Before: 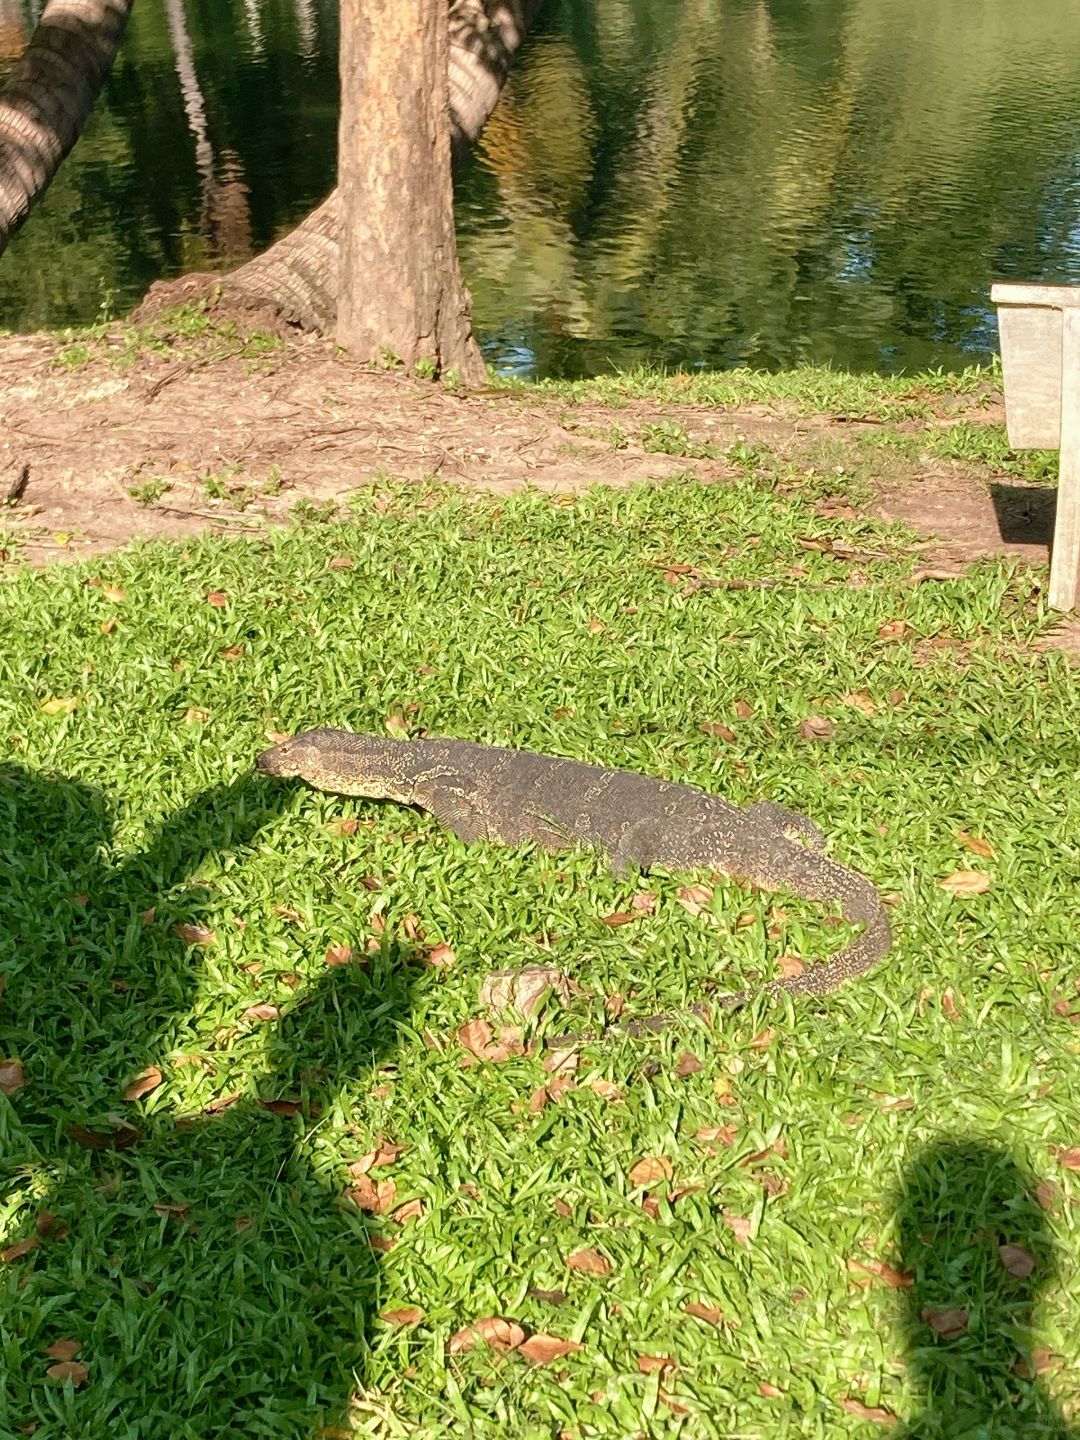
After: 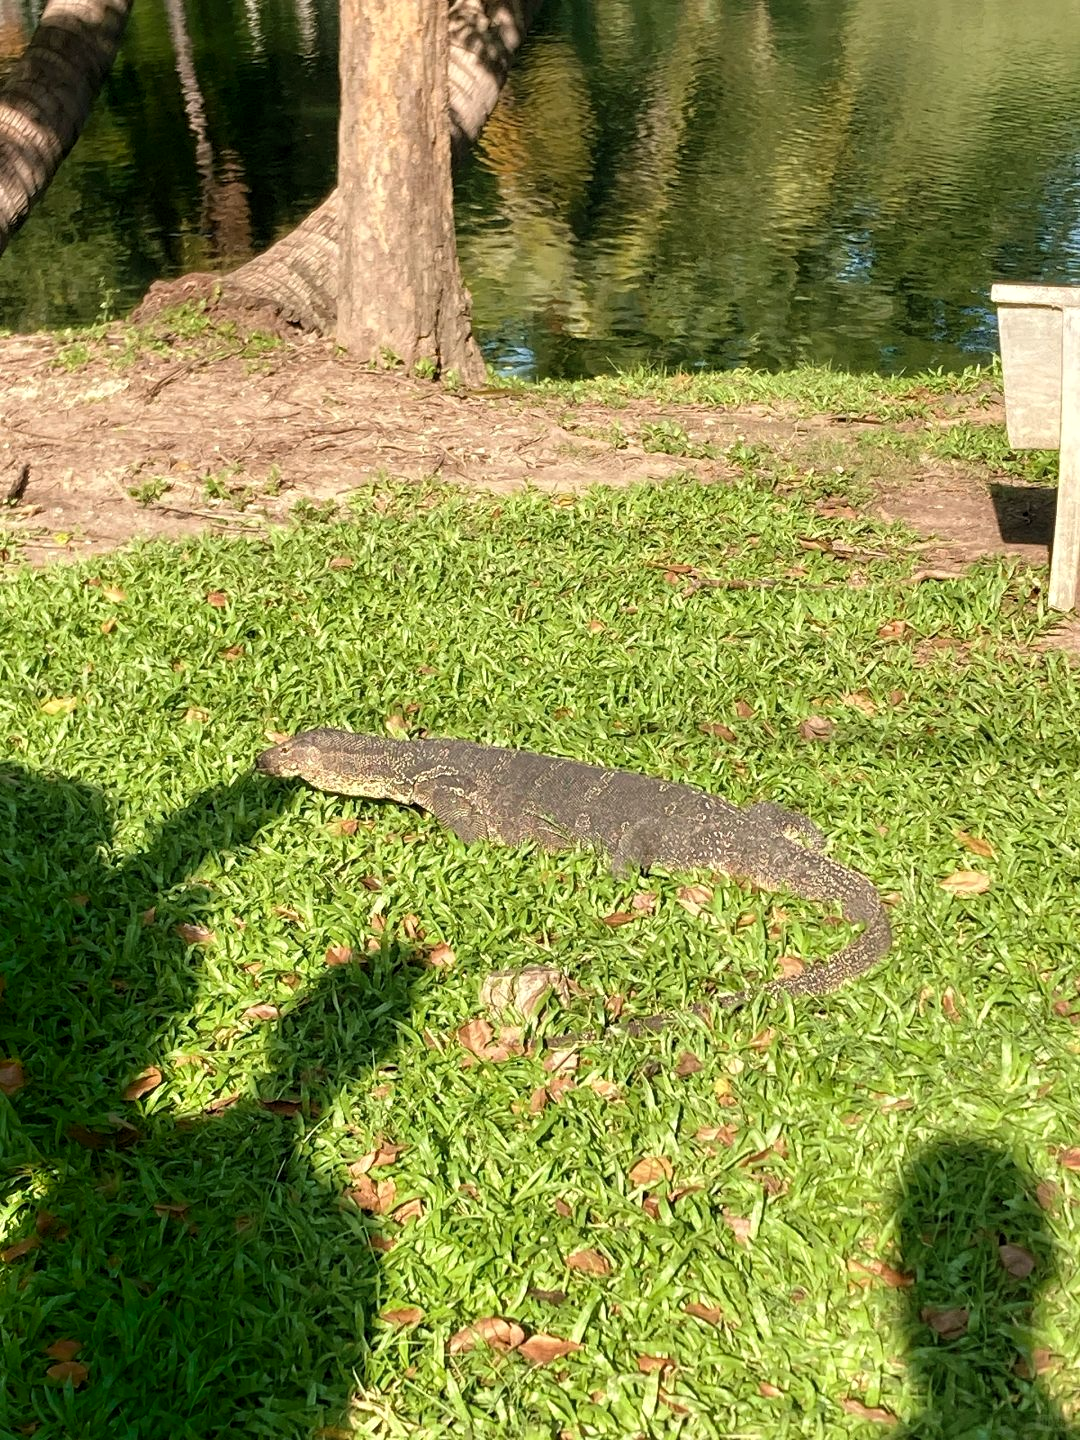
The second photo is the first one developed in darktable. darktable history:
shadows and highlights: shadows -88.03, highlights -35.45, shadows color adjustment 99.15%, highlights color adjustment 0%, soften with gaussian
levels: levels [0.031, 0.5, 0.969]
